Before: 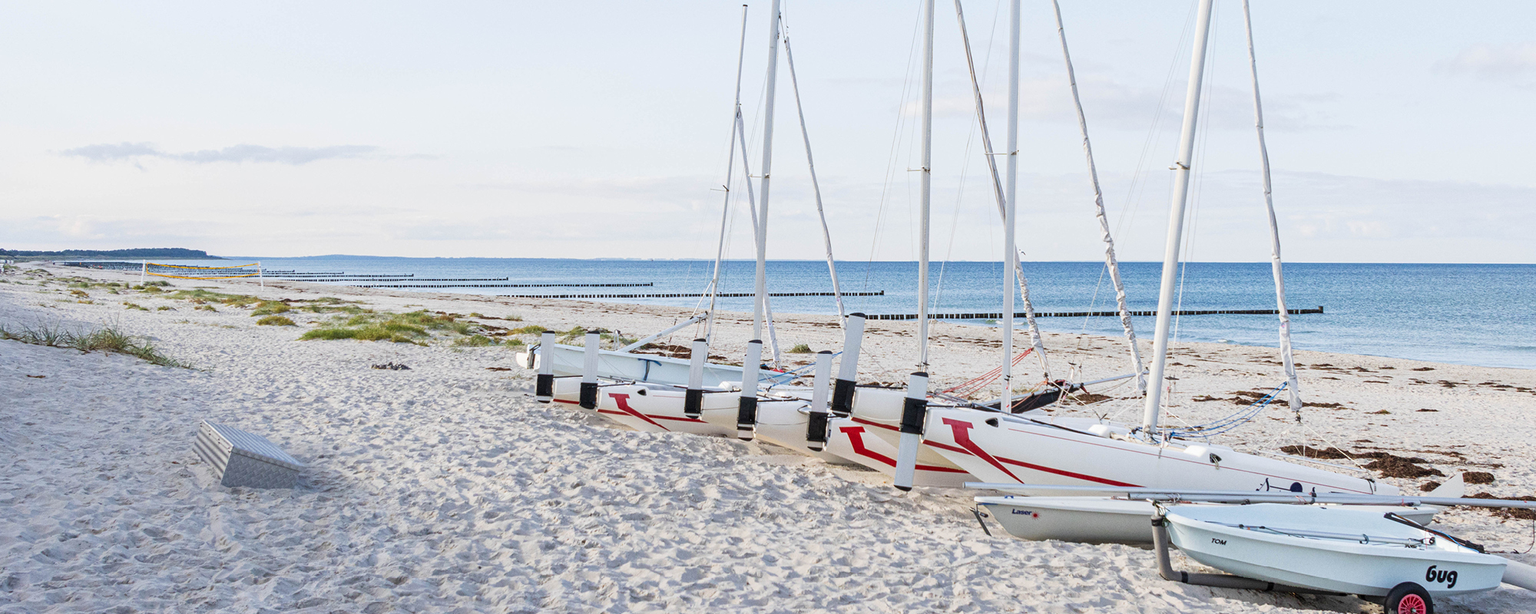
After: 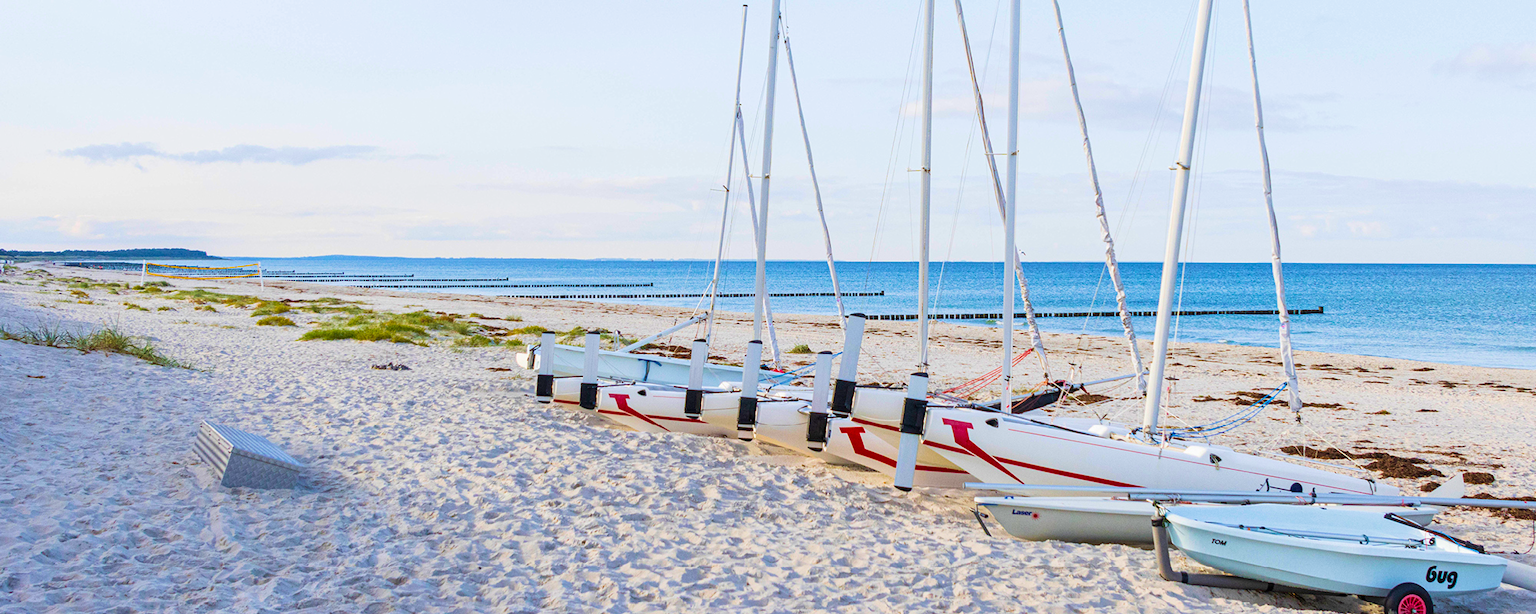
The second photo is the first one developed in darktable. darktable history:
velvia: strength 45%
color balance rgb: linear chroma grading › global chroma 15%, perceptual saturation grading › global saturation 30%
